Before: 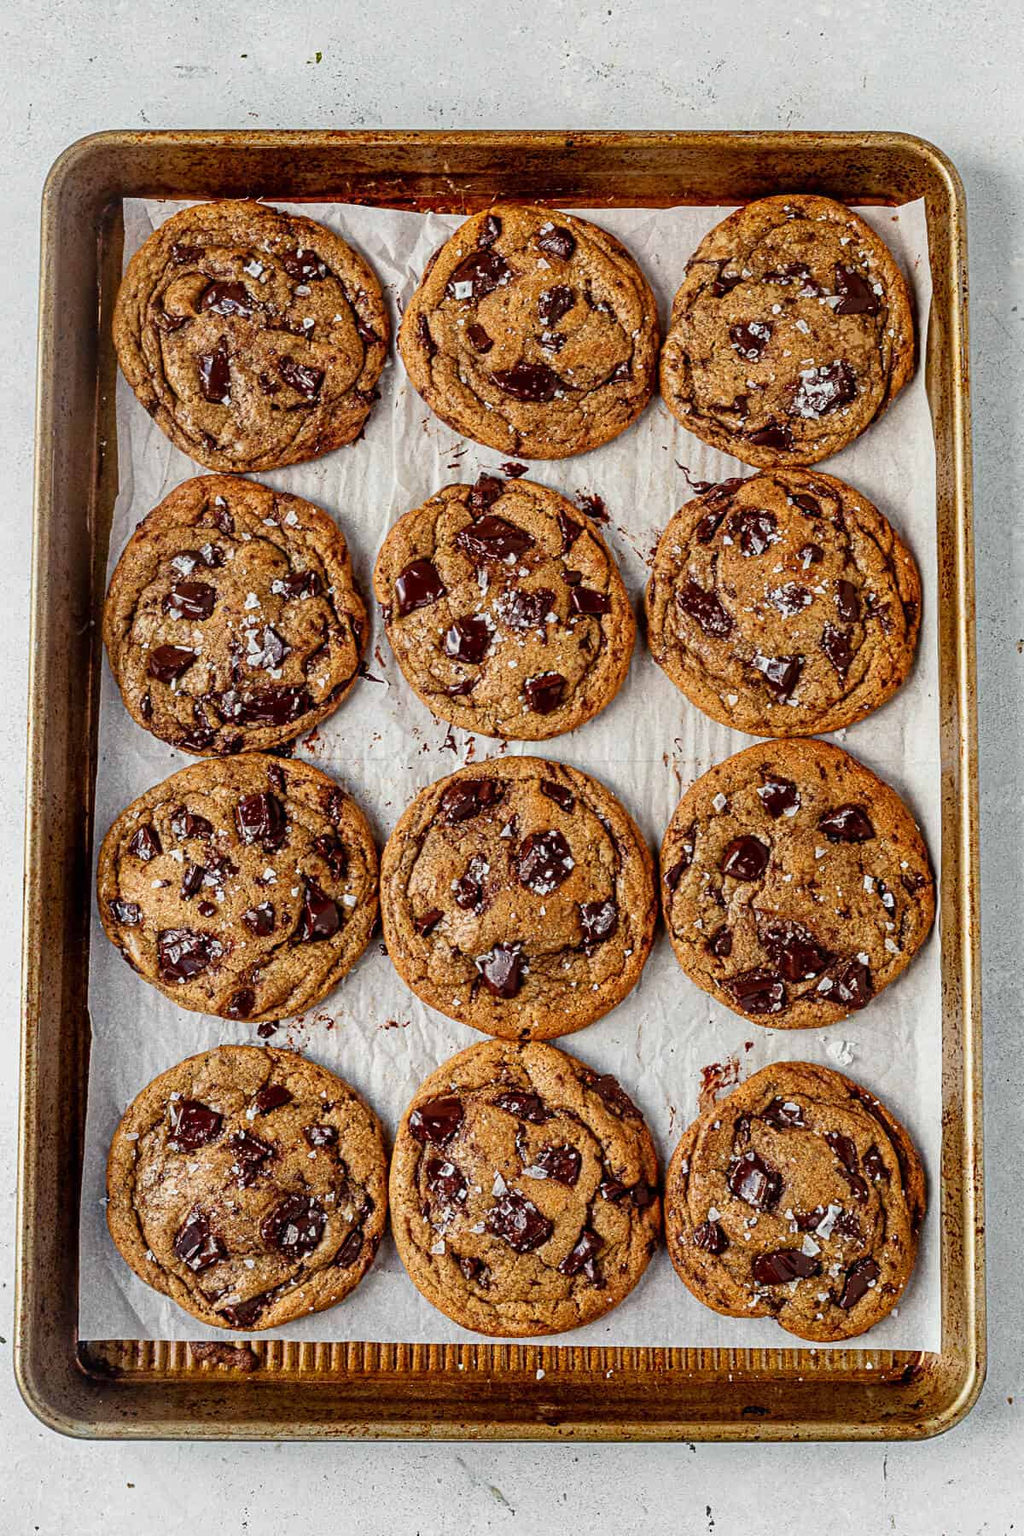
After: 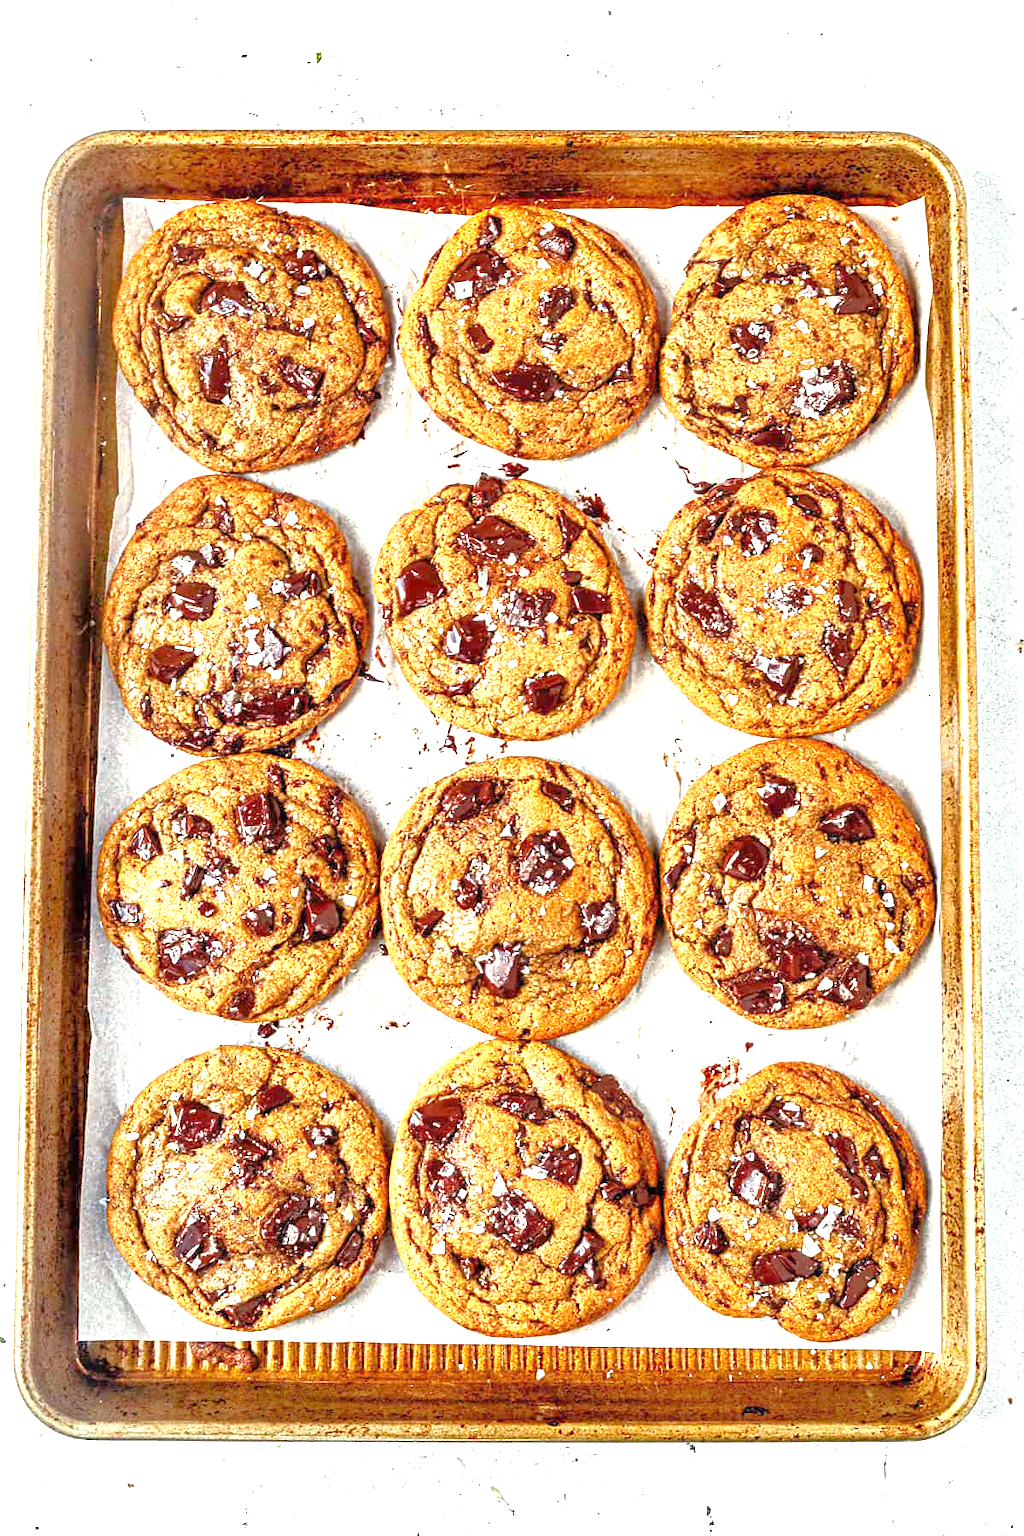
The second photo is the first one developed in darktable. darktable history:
tone equalizer: -7 EV 0.15 EV, -6 EV 0.6 EV, -5 EV 1.15 EV, -4 EV 1.33 EV, -3 EV 1.15 EV, -2 EV 0.6 EV, -1 EV 0.15 EV, mask exposure compensation -0.5 EV
exposure: black level correction 0, exposure 1.55 EV, compensate exposure bias true, compensate highlight preservation false
color correction: highlights a* -2.68, highlights b* 2.57
